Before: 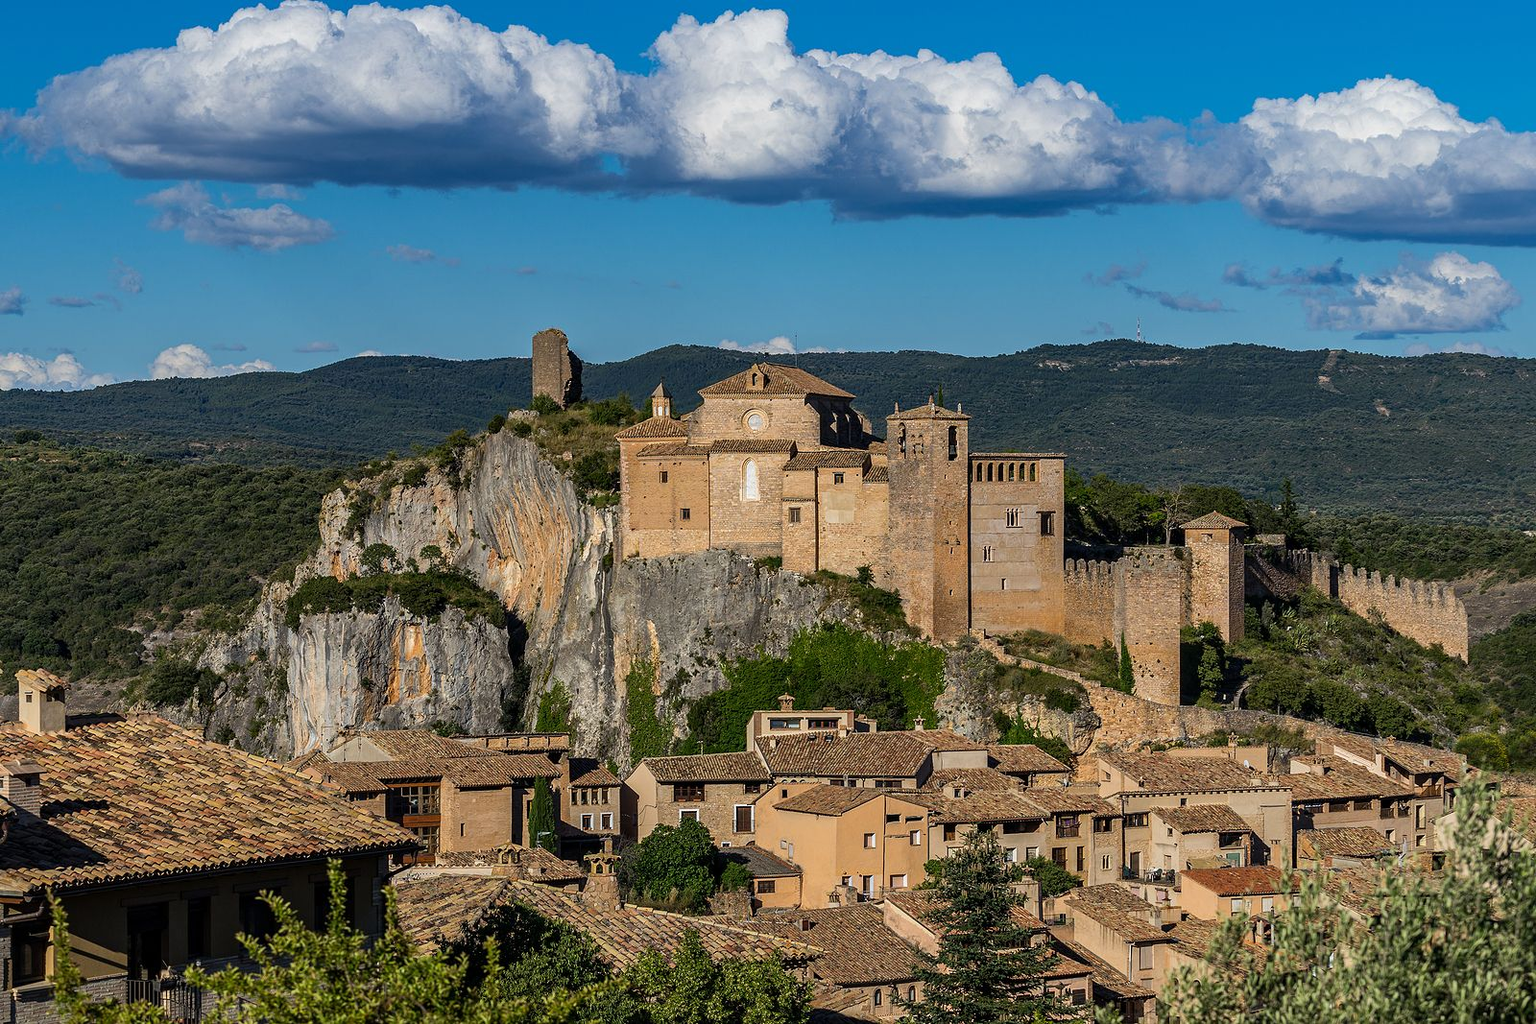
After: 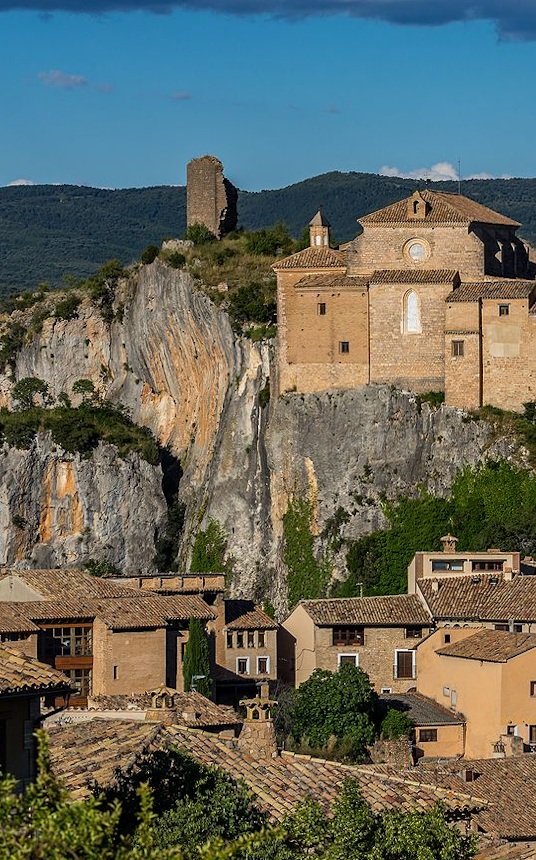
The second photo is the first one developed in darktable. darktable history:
rotate and perspective: lens shift (horizontal) -0.055, automatic cropping off
crop and rotate: left 21.77%, top 18.528%, right 44.676%, bottom 2.997%
